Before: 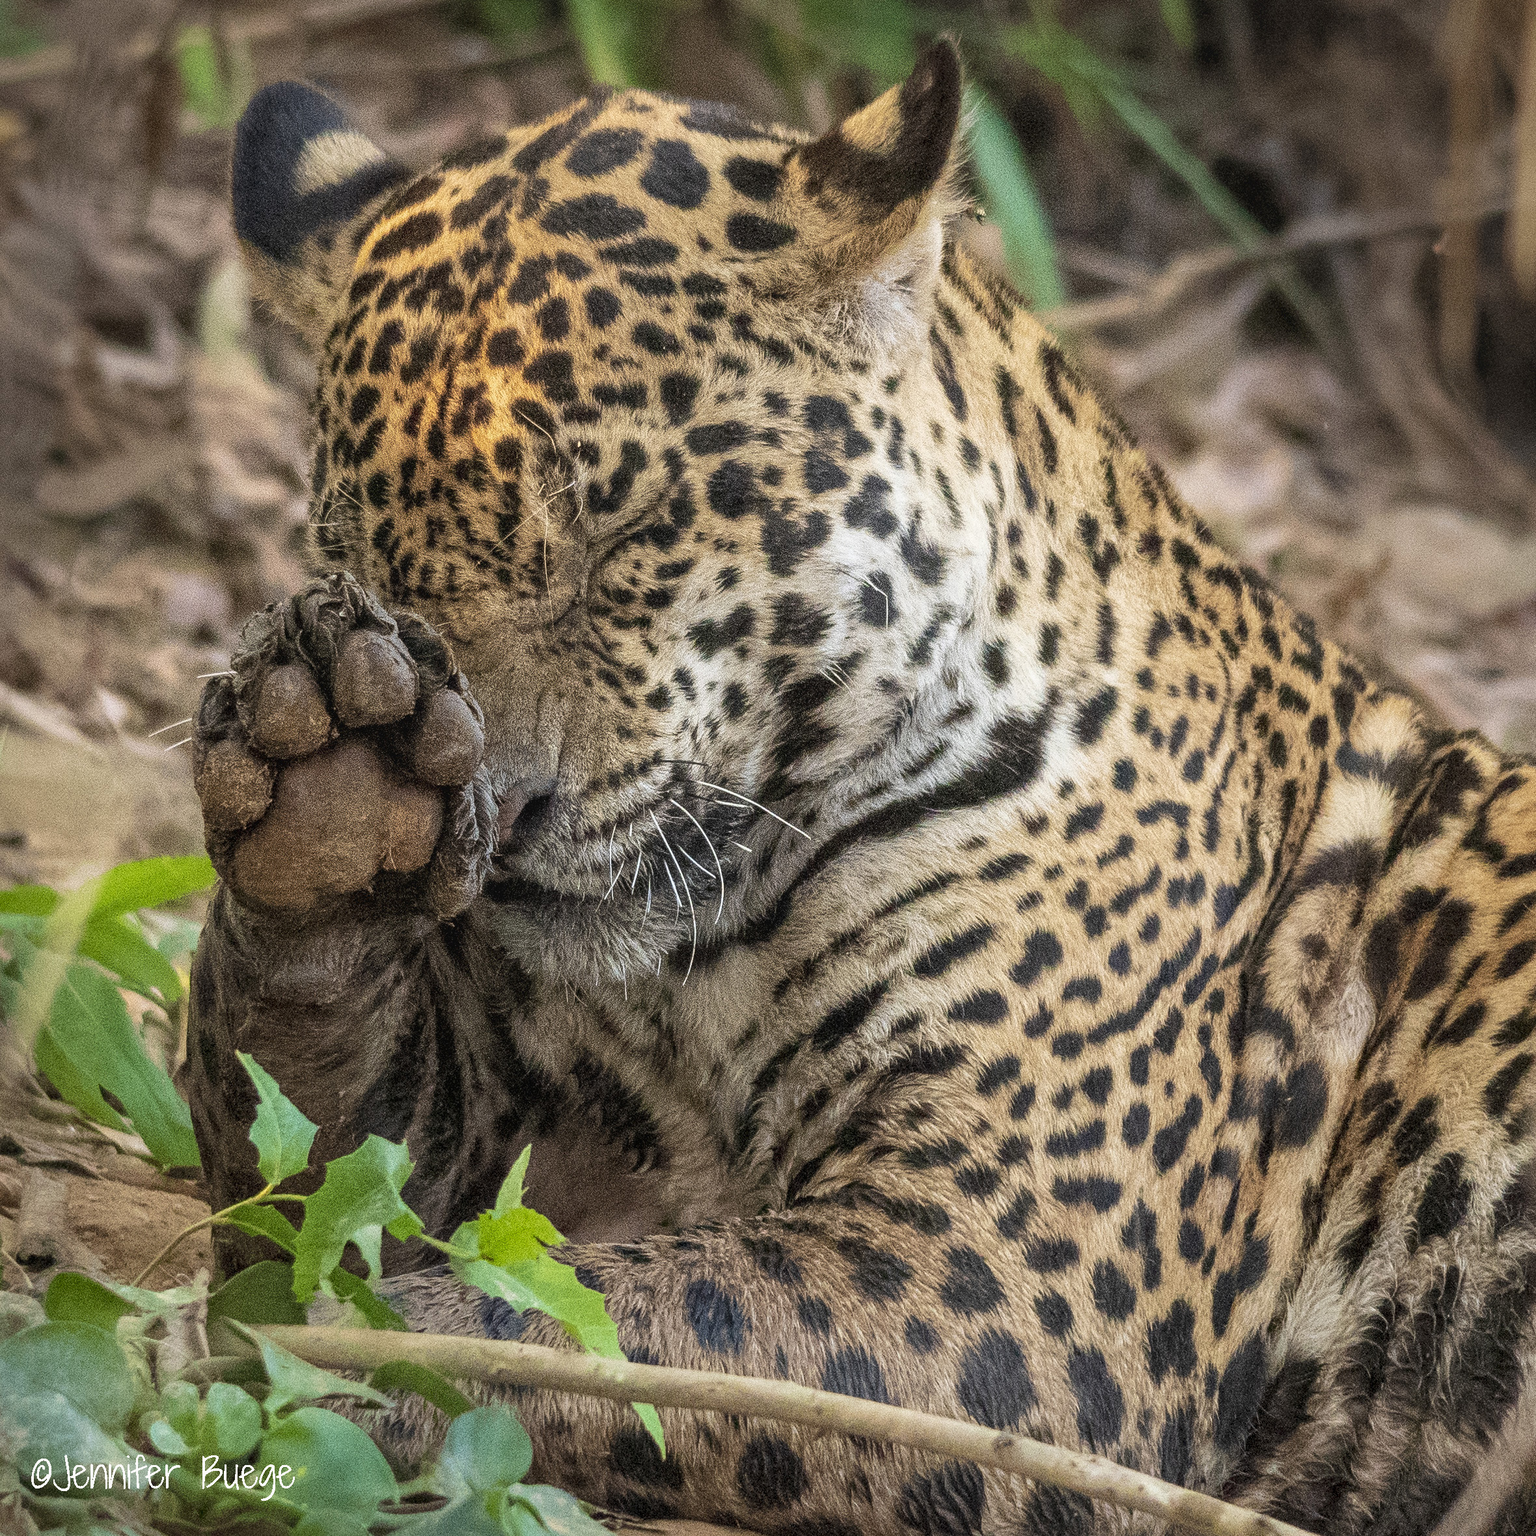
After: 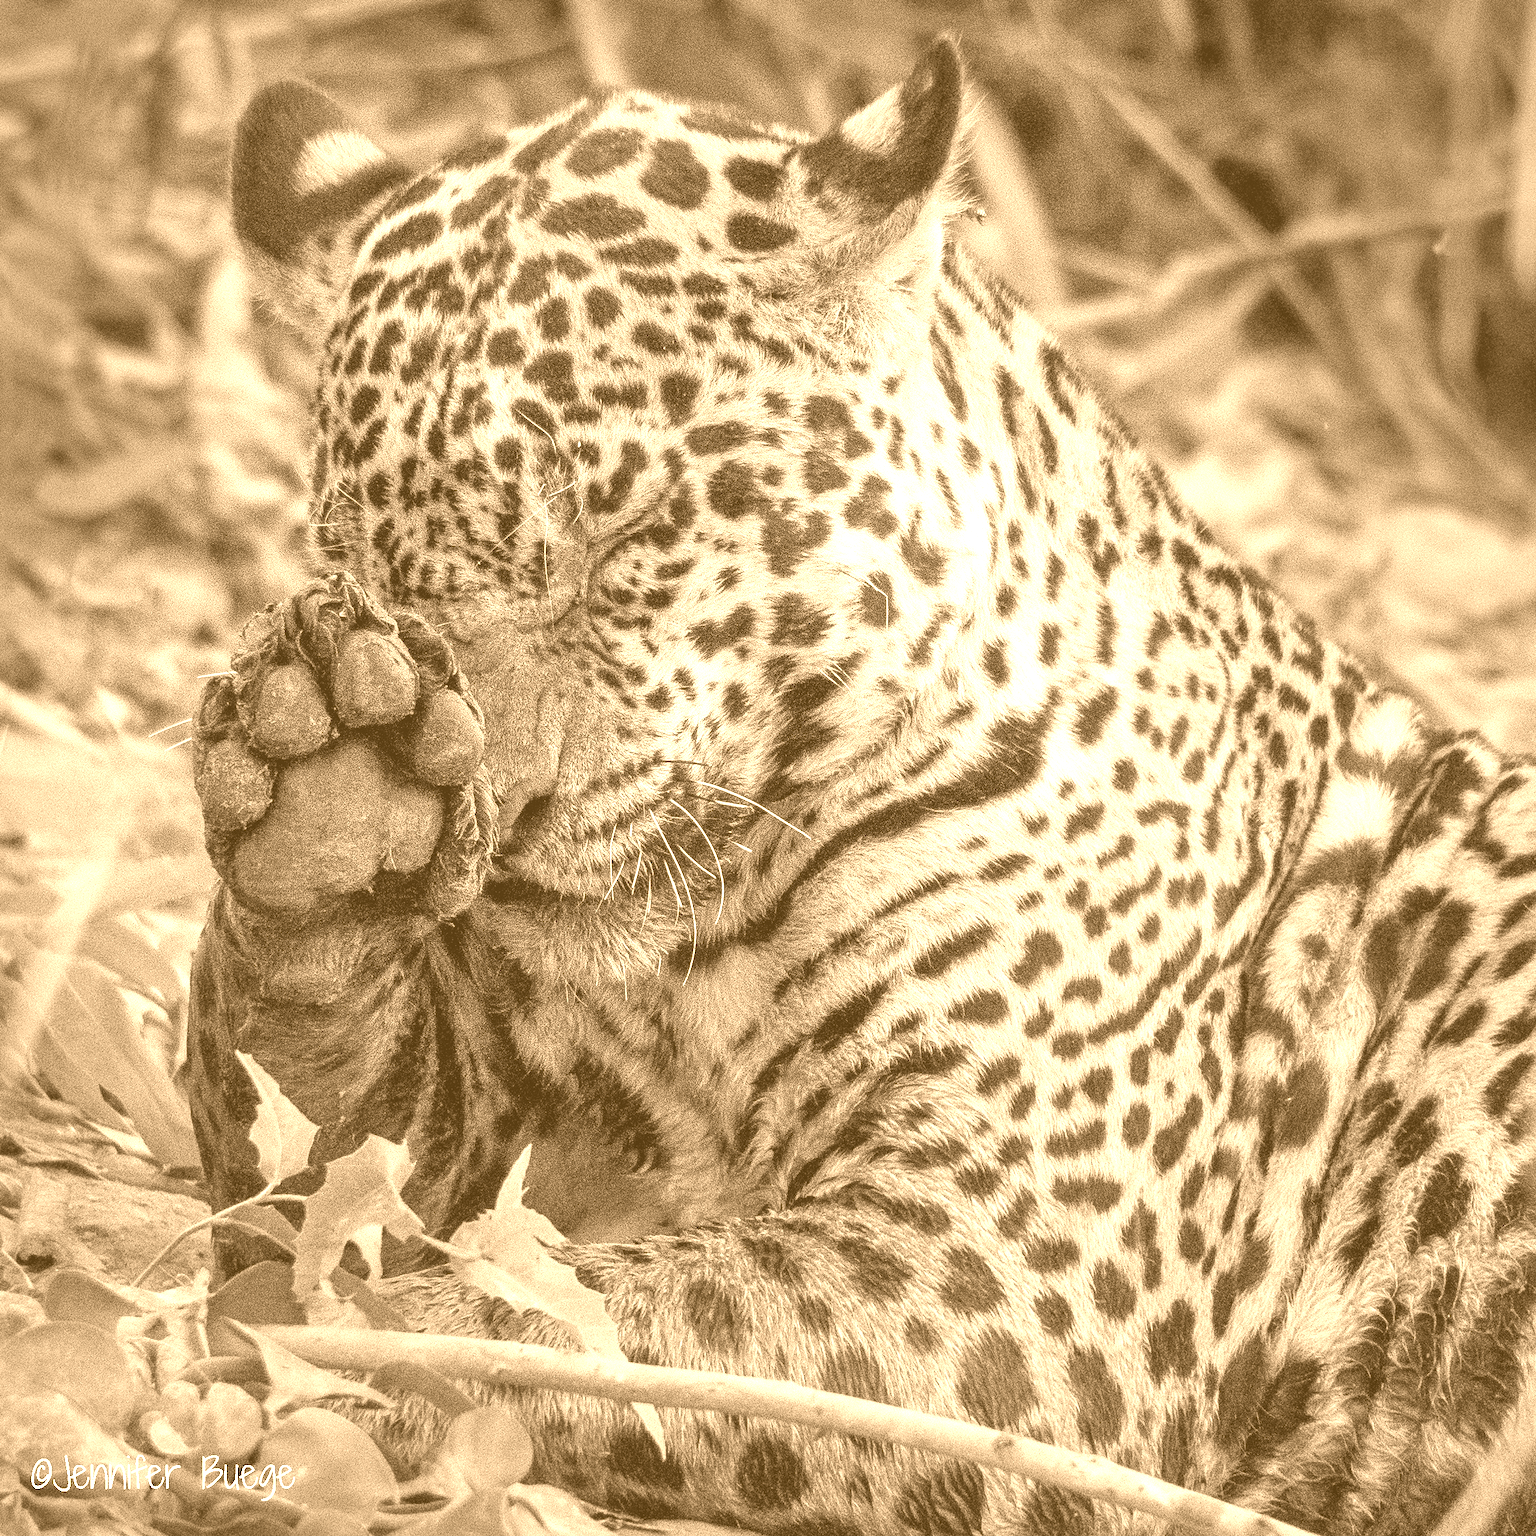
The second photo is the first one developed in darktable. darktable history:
shadows and highlights: shadows 37.27, highlights -28.18, soften with gaussian
colorize: hue 28.8°, source mix 100%
